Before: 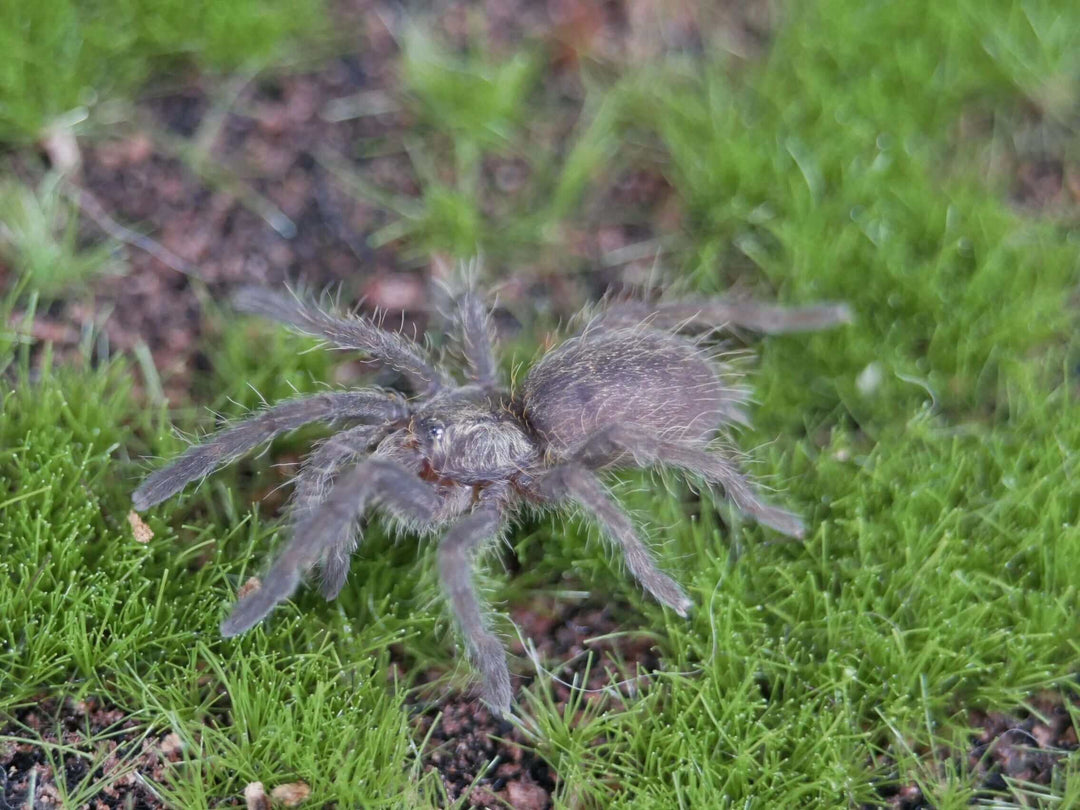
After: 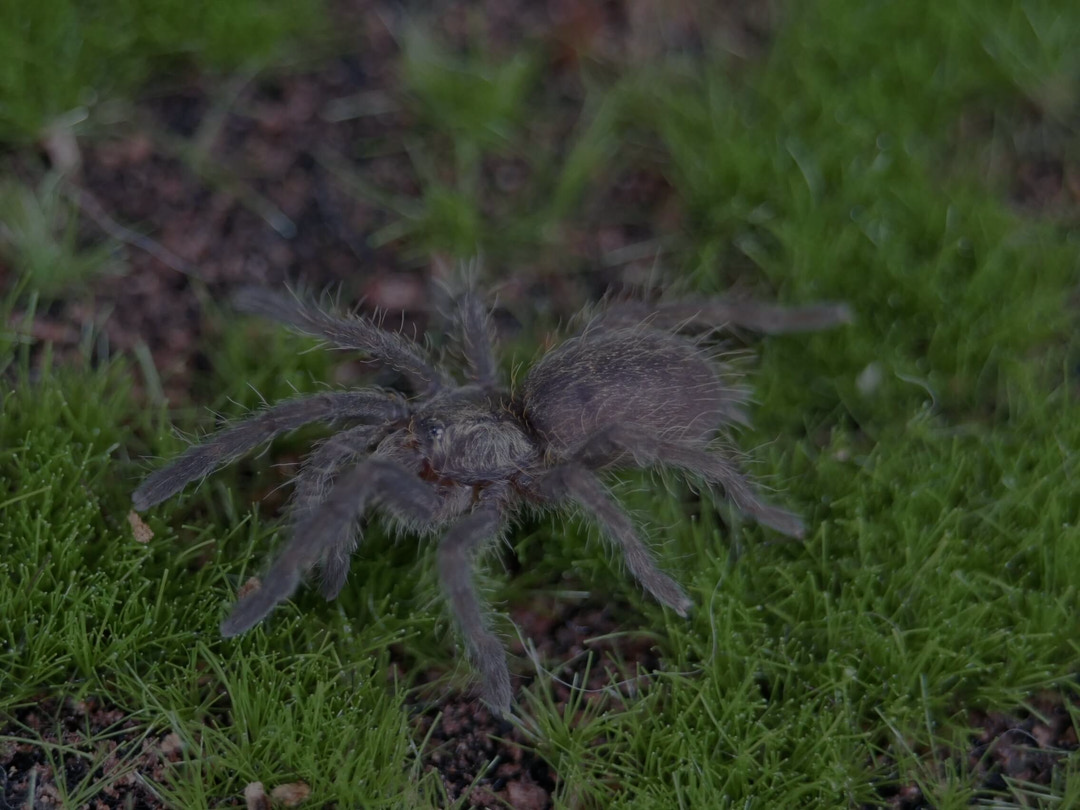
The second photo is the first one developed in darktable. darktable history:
exposure: exposure -2.002 EV, compensate highlight preservation false
